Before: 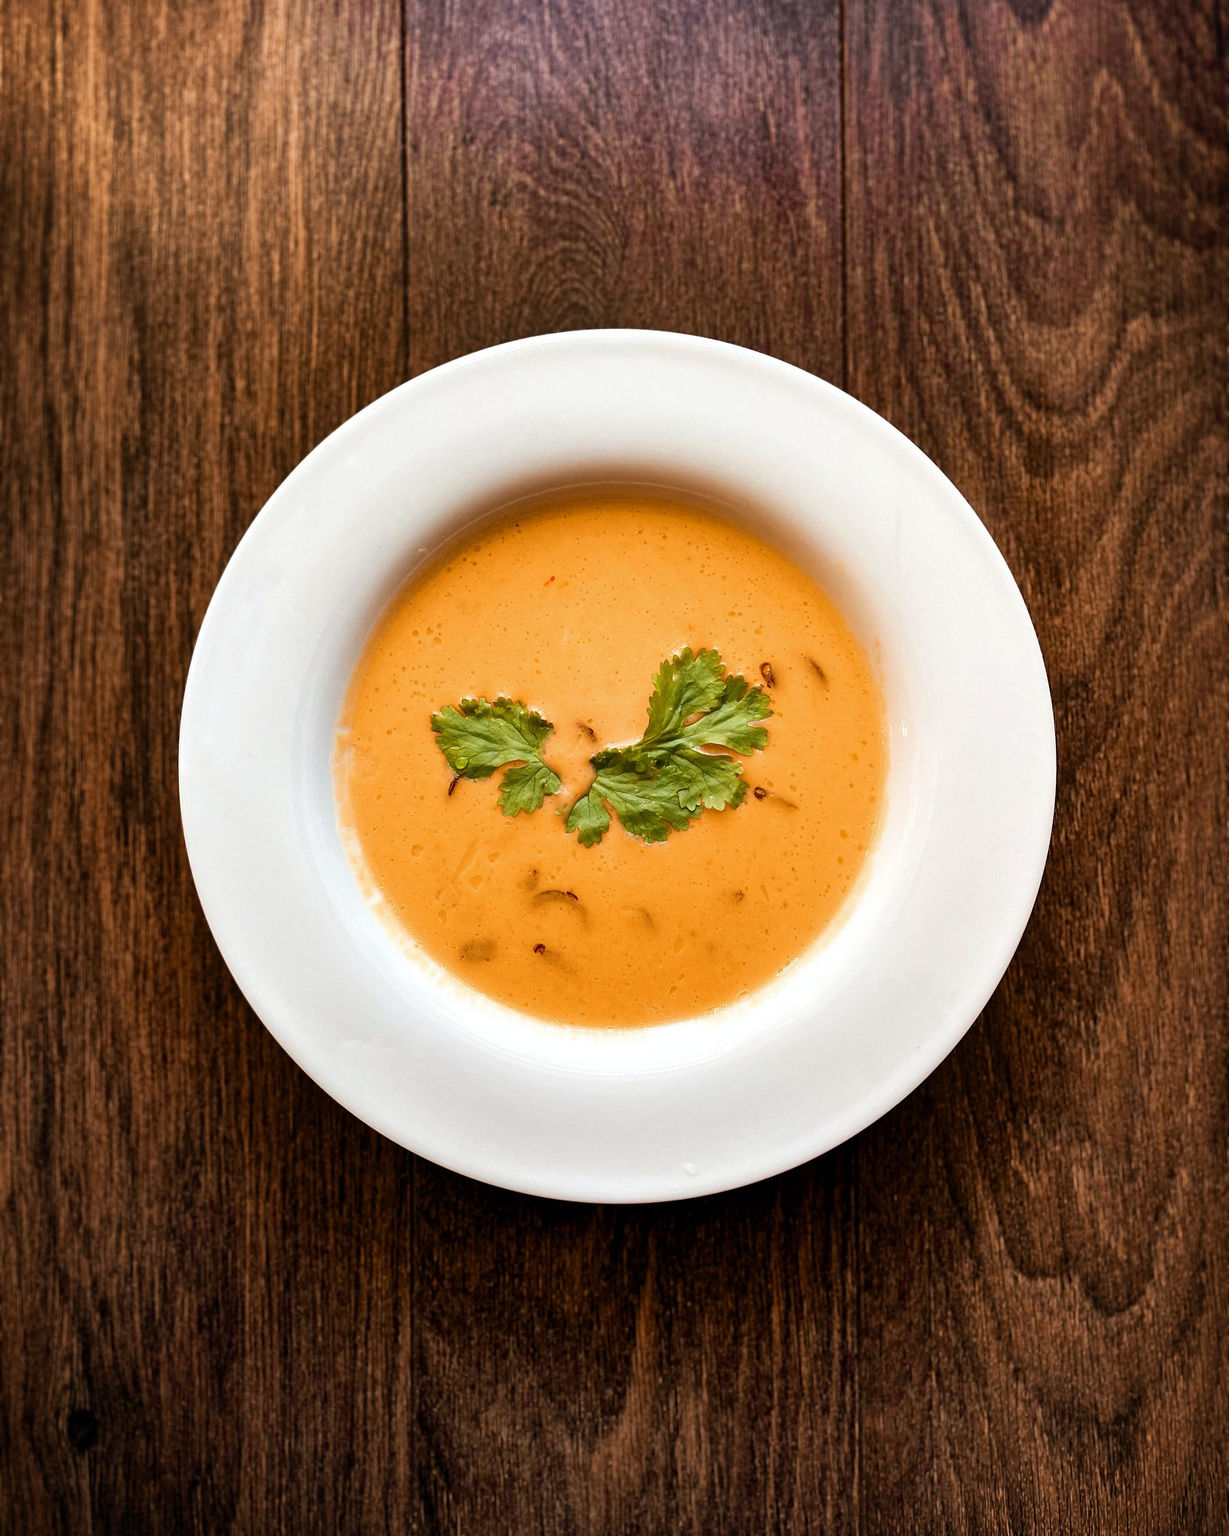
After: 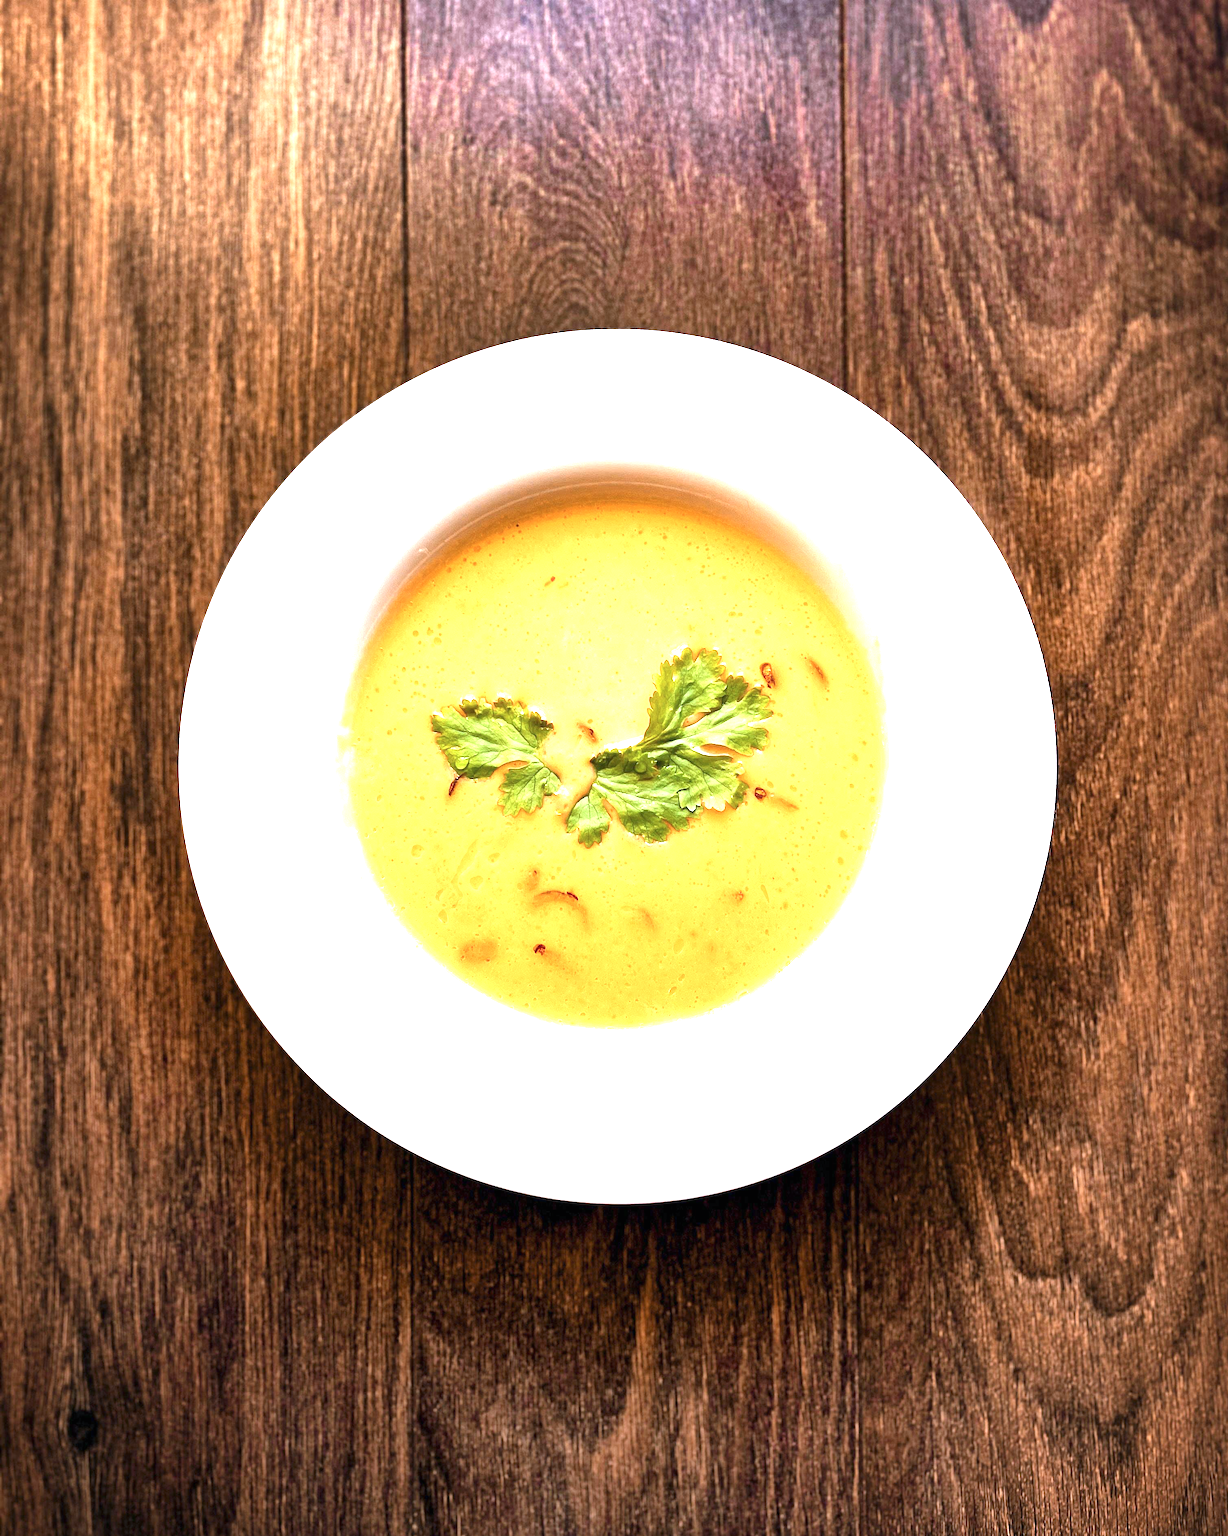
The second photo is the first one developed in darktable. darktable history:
exposure: black level correction 0, exposure 1.55 EV, compensate exposure bias true, compensate highlight preservation false
color calibration: x 0.37, y 0.382, temperature 4313.32 K
